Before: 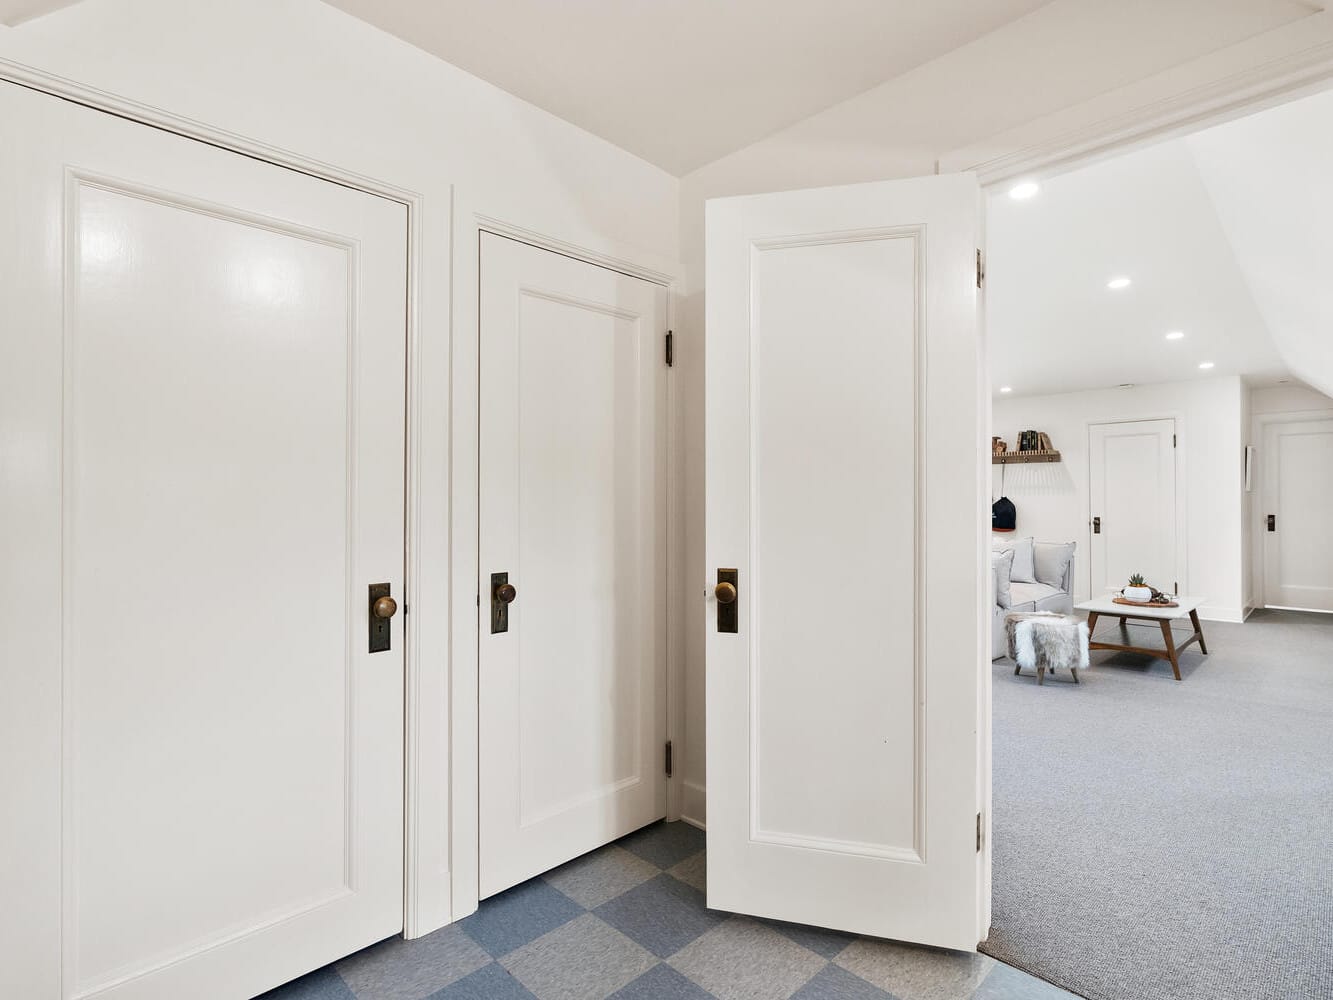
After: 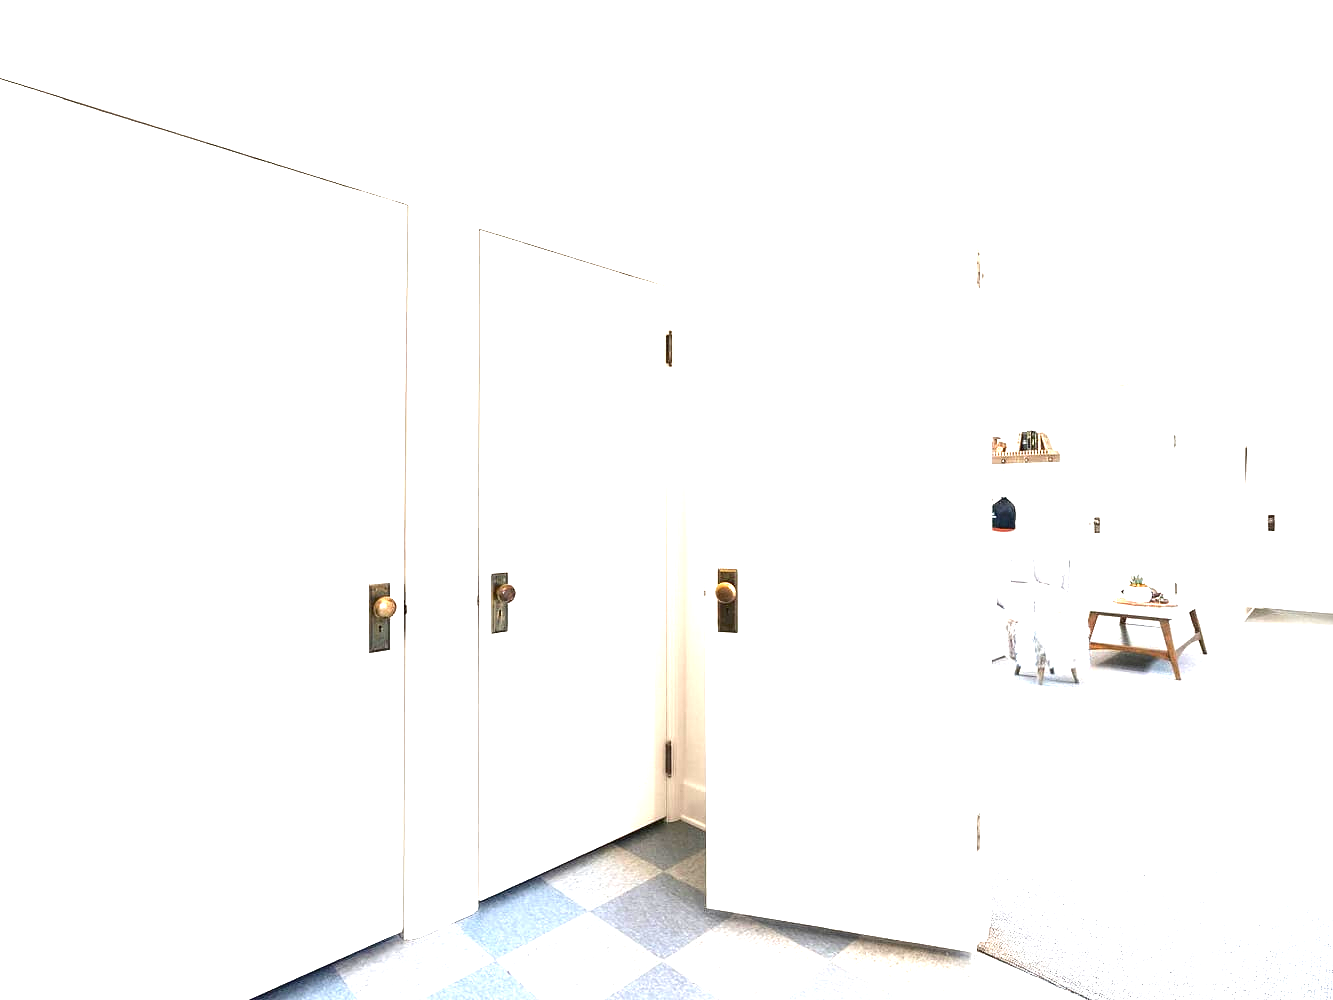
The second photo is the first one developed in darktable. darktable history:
exposure: black level correction 0, exposure 2.33 EV, compensate exposure bias true, compensate highlight preservation false
